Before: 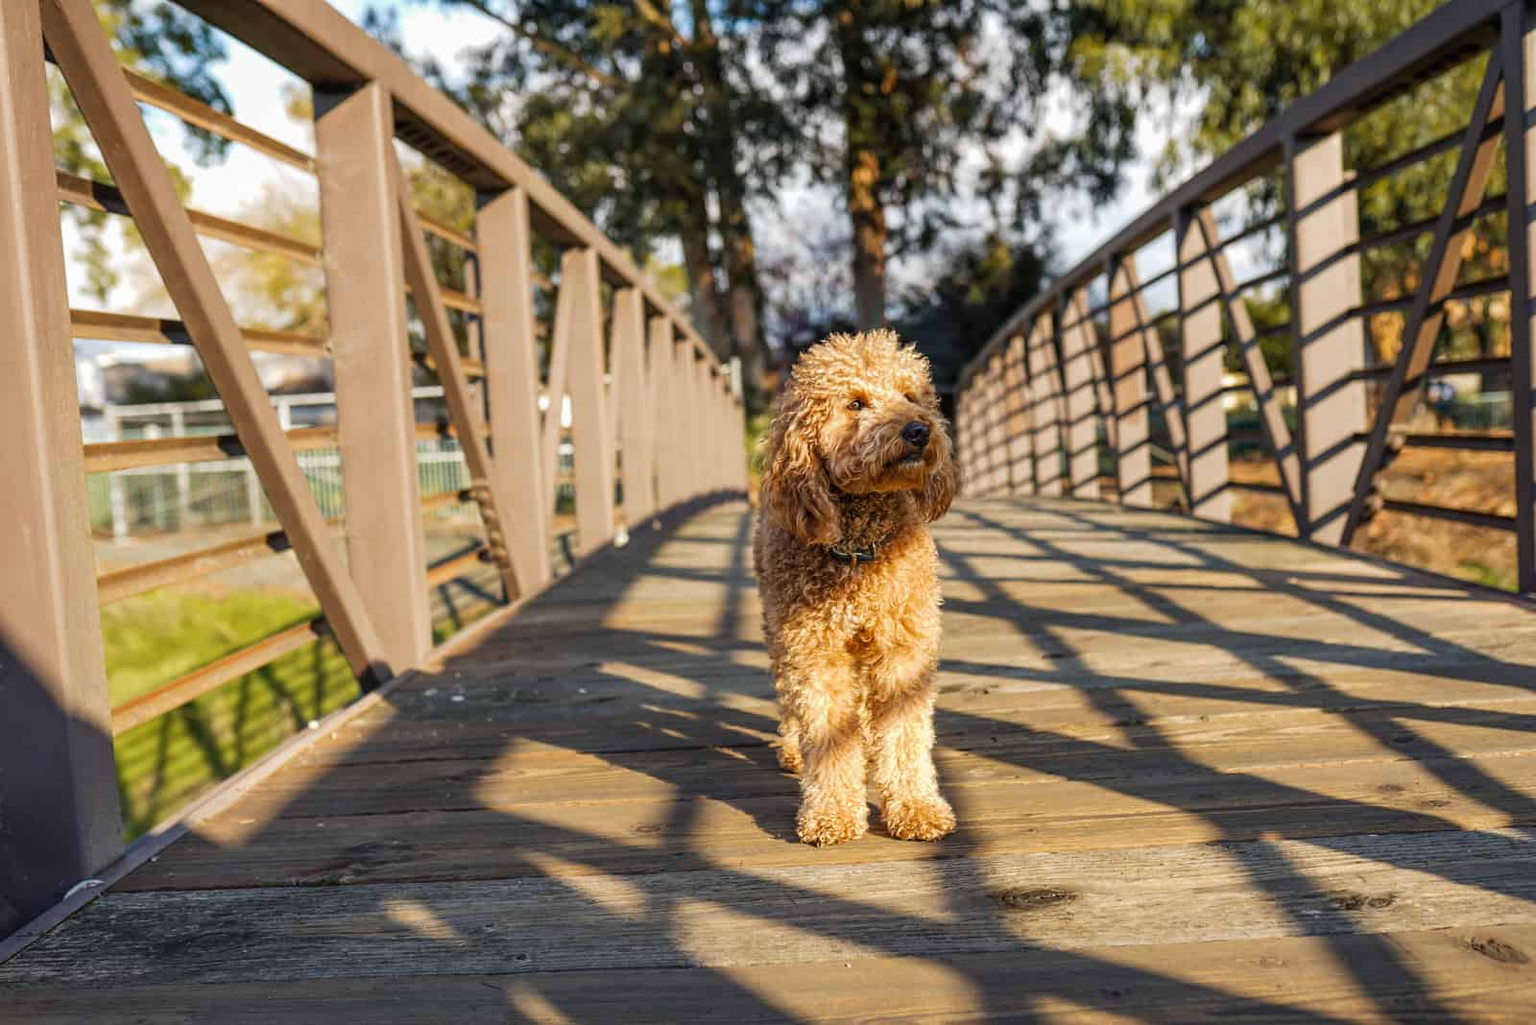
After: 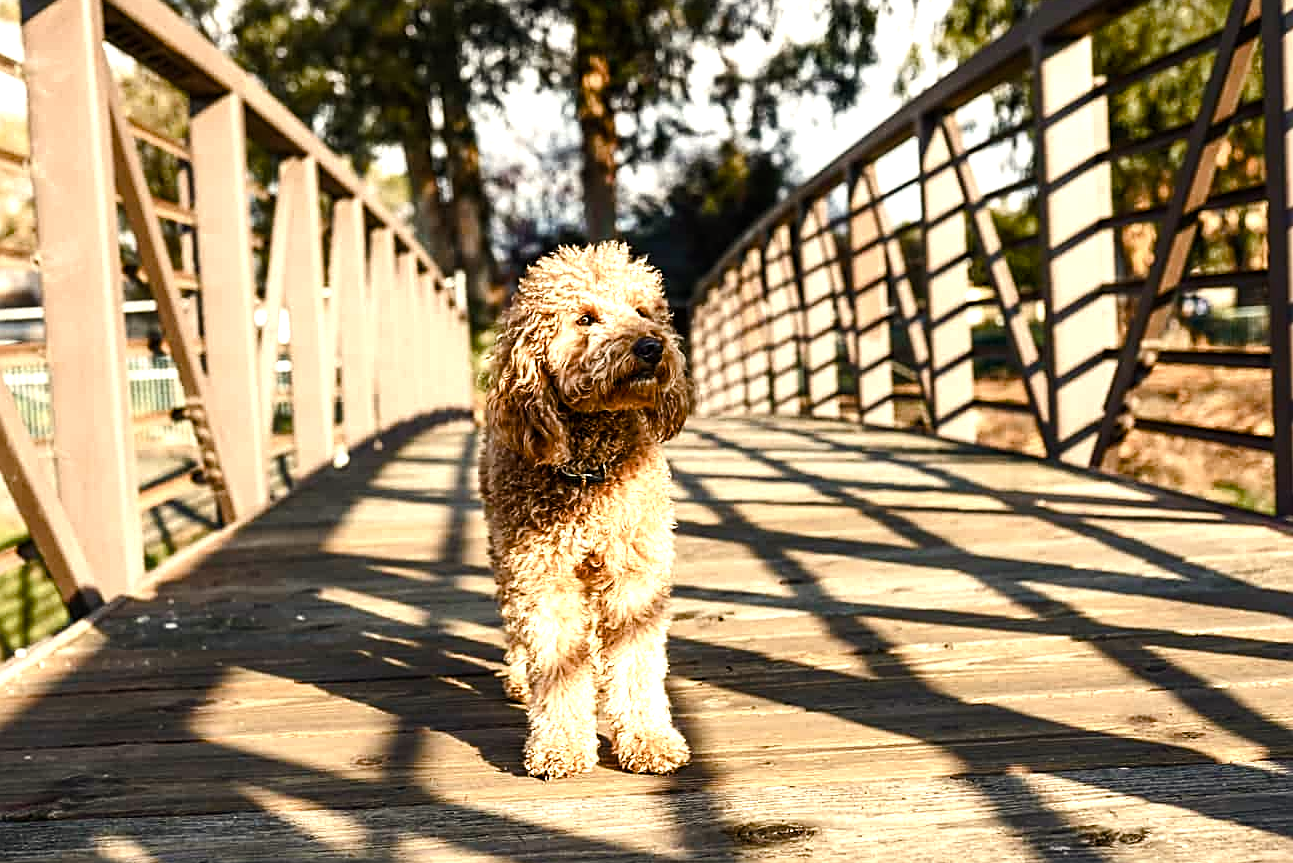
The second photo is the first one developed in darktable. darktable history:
tone equalizer: -8 EV -1.08 EV, -7 EV -1.01 EV, -6 EV -0.867 EV, -5 EV -0.578 EV, -3 EV 0.578 EV, -2 EV 0.867 EV, -1 EV 1.01 EV, +0 EV 1.08 EV, edges refinement/feathering 500, mask exposure compensation -1.57 EV, preserve details no
sharpen: on, module defaults
crop: left 19.159%, top 9.58%, bottom 9.58%
color balance rgb: perceptual saturation grading › global saturation 20%, perceptual saturation grading › highlights -50%, perceptual saturation grading › shadows 30%
white balance: red 1.029, blue 0.92
